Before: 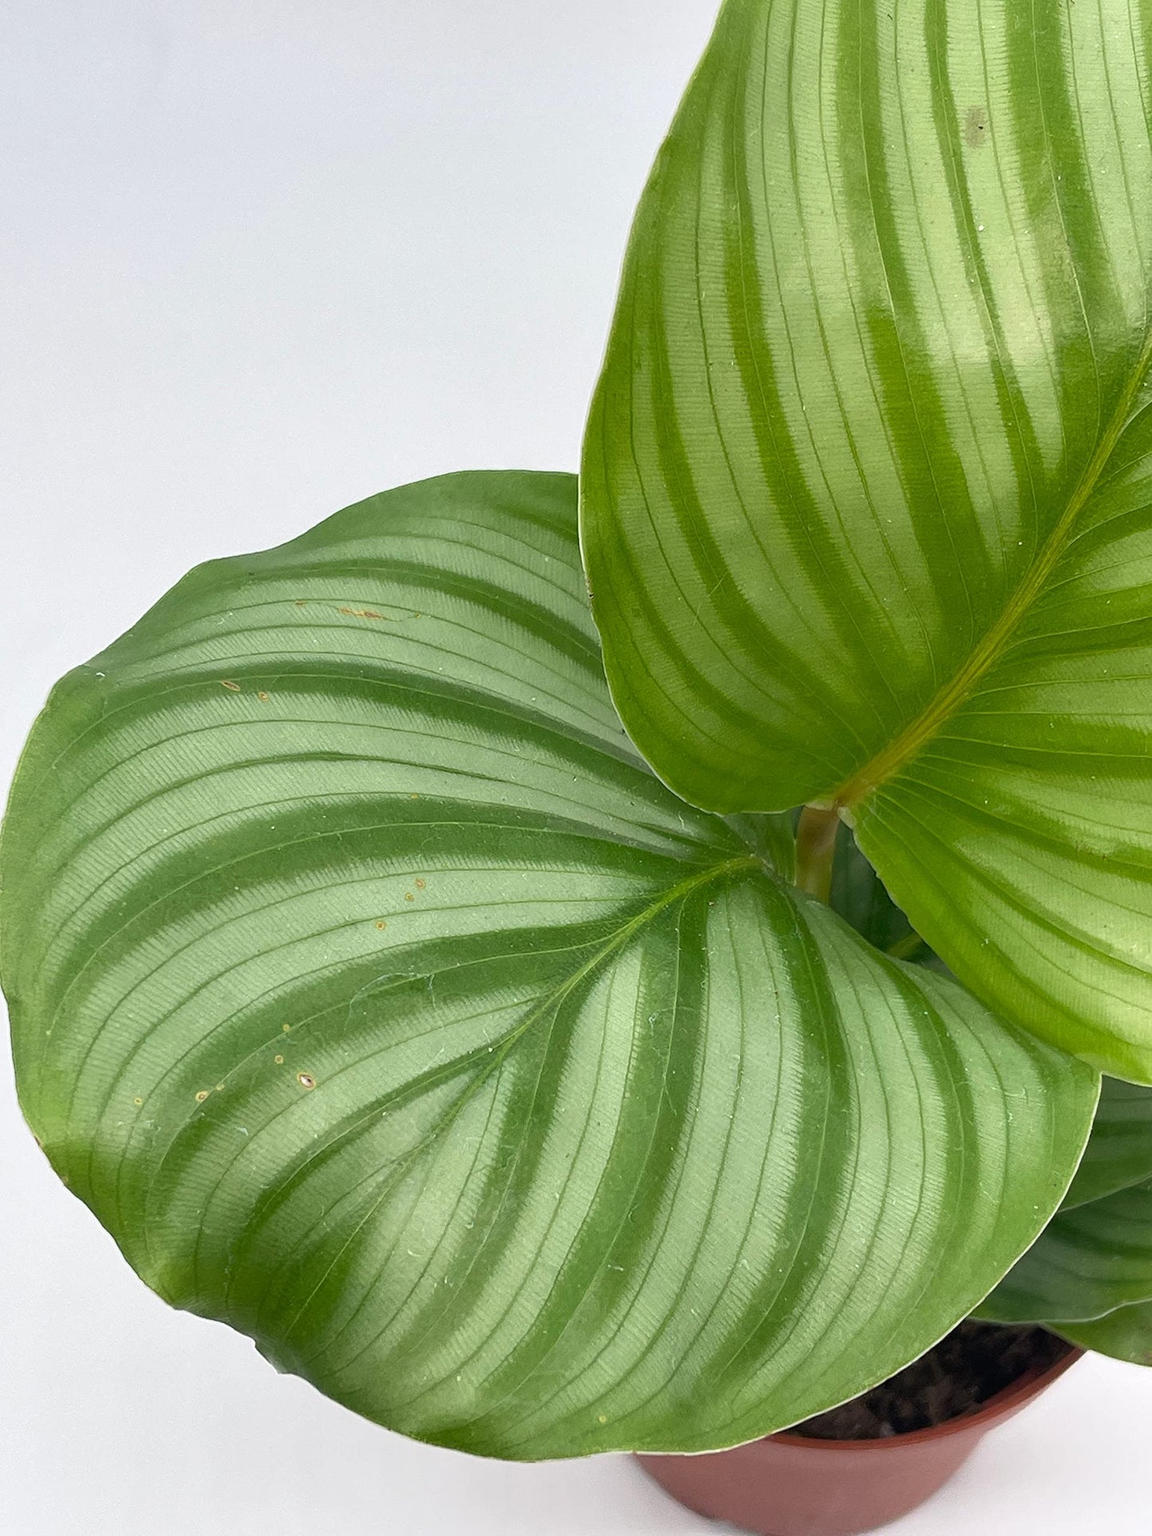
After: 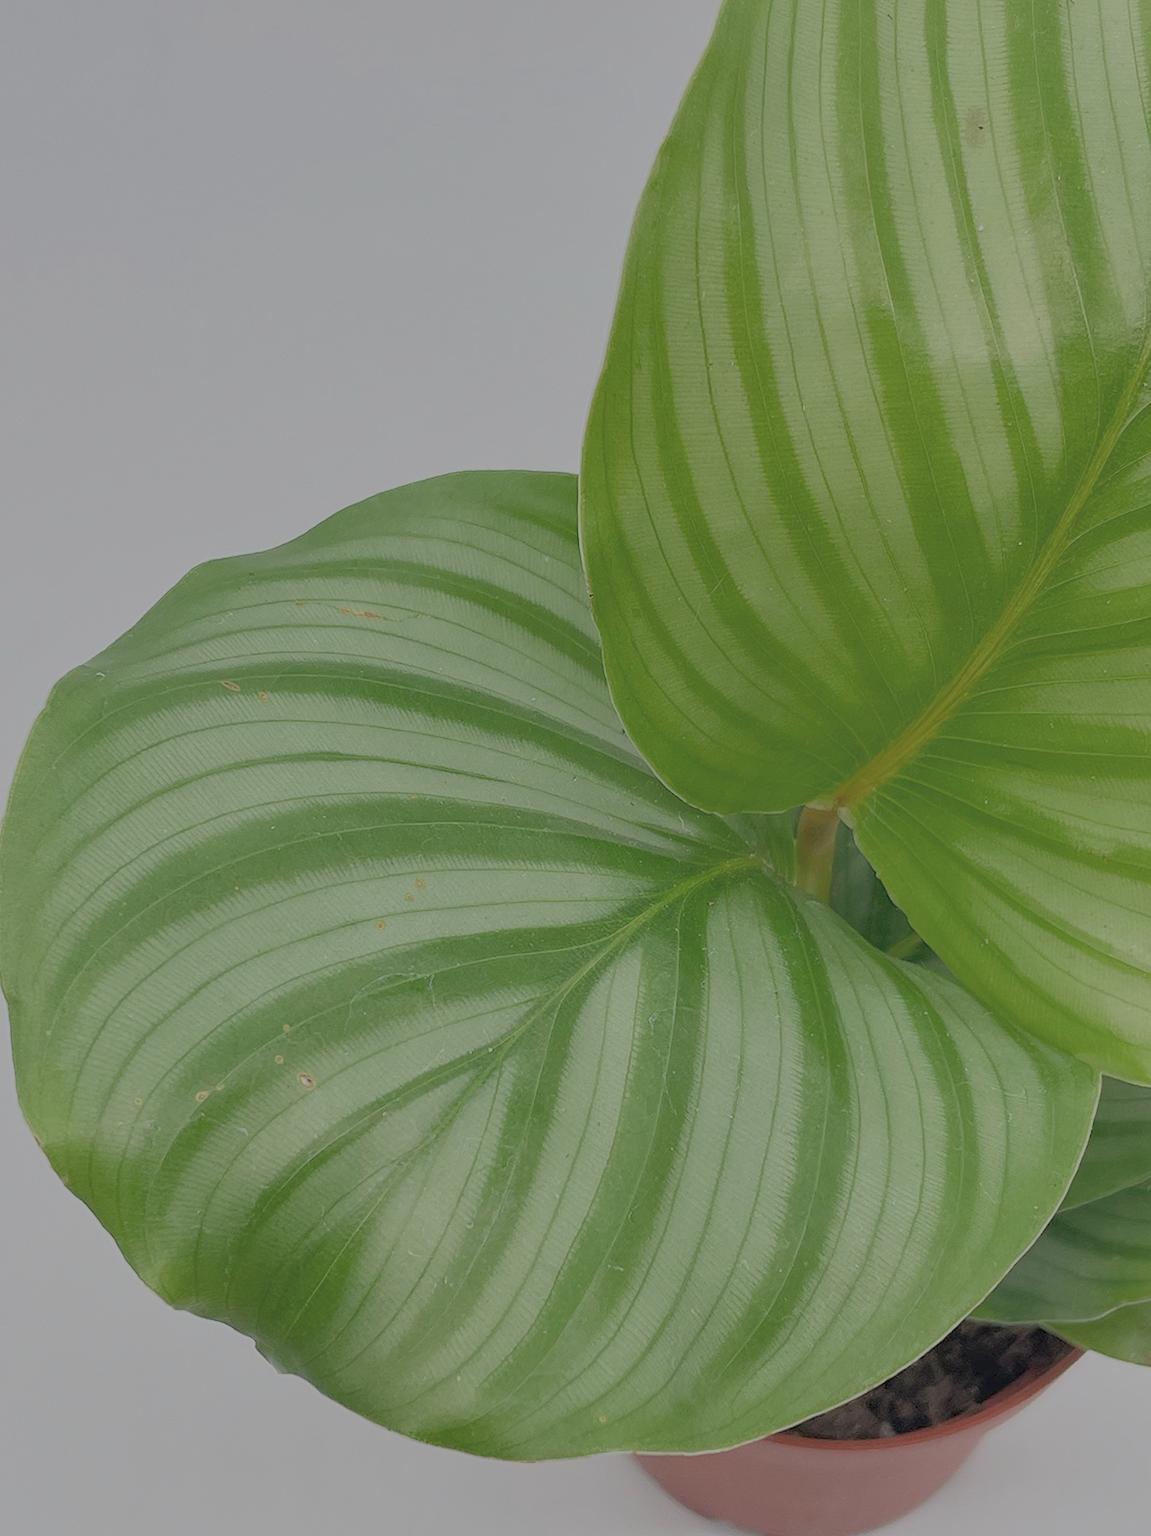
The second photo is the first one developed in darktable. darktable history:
shadows and highlights: shadows 20.54, highlights -20.47, soften with gaussian
filmic rgb: black relative exposure -15.96 EV, white relative exposure 7.96 EV, hardness 4.17, latitude 49.16%, contrast 0.507
